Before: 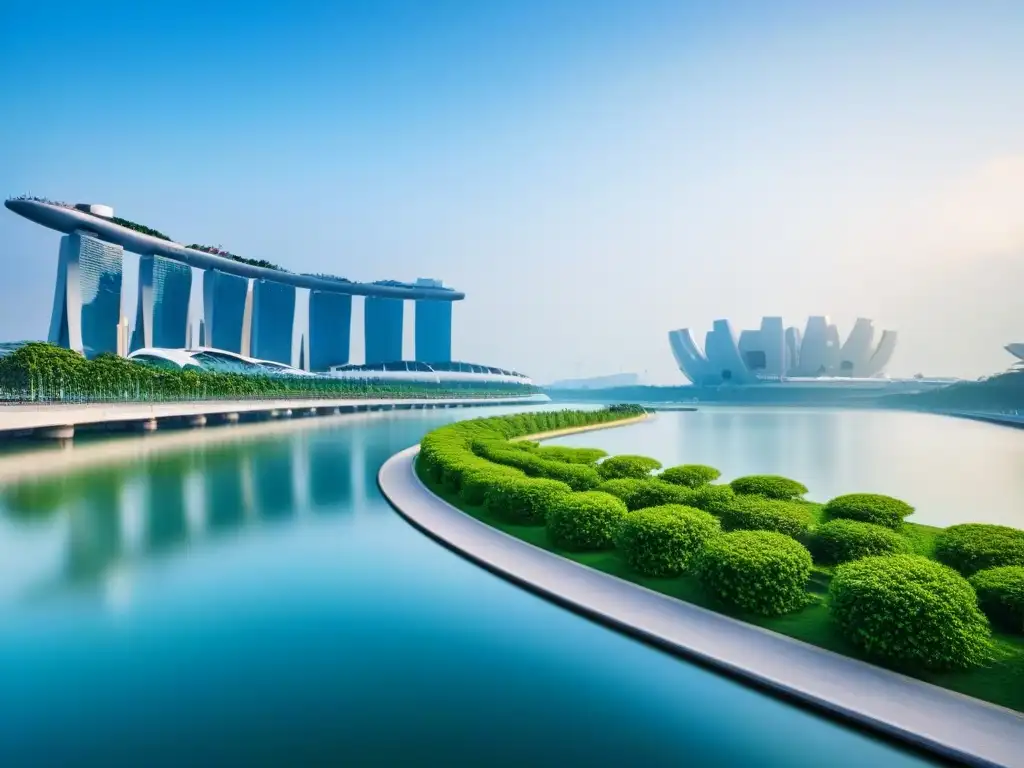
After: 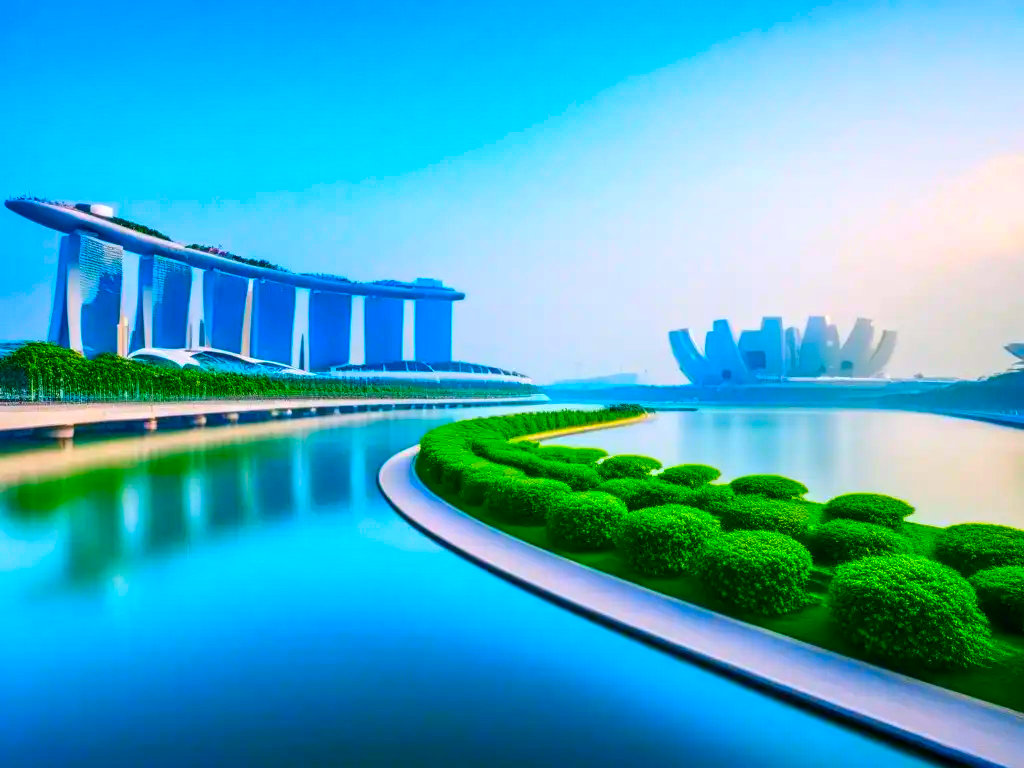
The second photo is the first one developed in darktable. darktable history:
local contrast: on, module defaults
color correction: highlights a* 1.59, highlights b* -1.7, saturation 2.48
